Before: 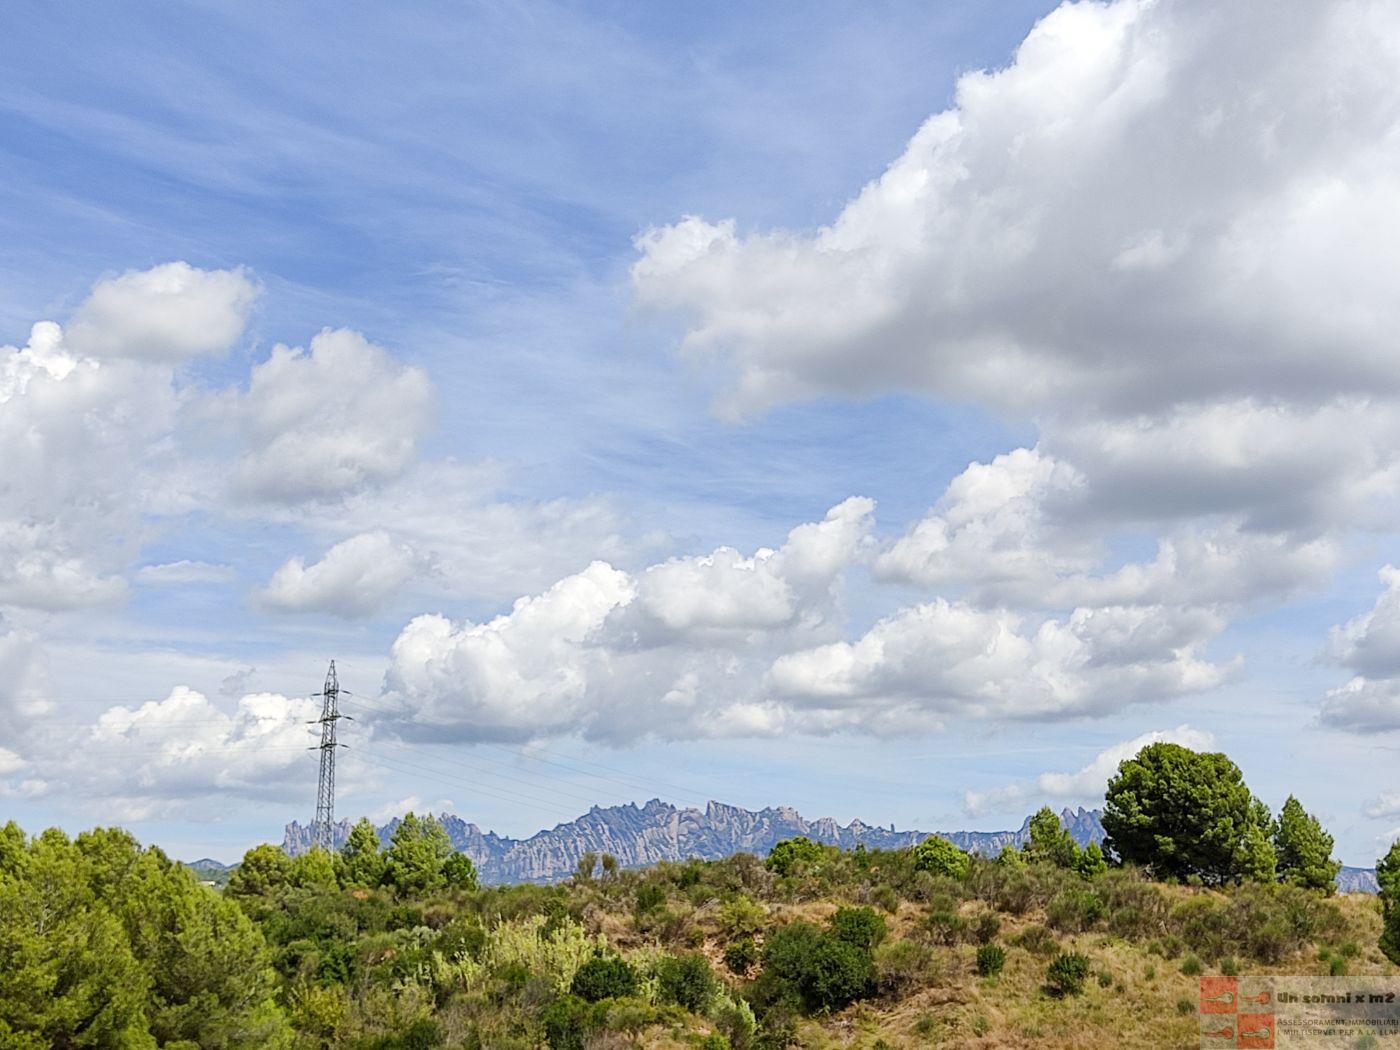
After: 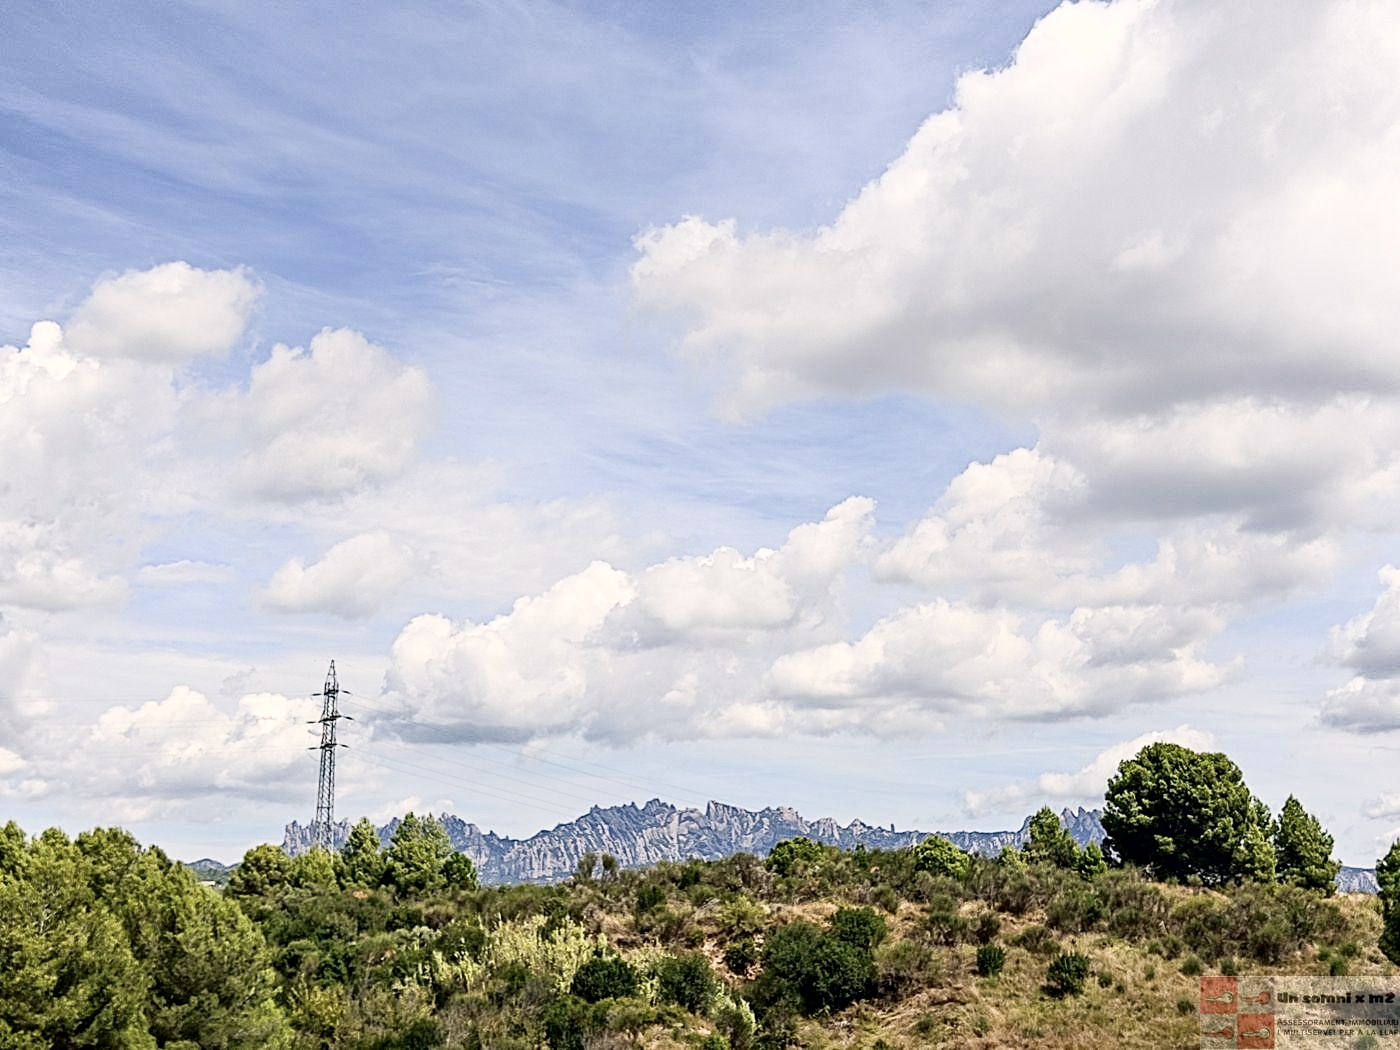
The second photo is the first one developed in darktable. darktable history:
contrast equalizer: y [[0.51, 0.537, 0.559, 0.574, 0.599, 0.618], [0.5 ×6], [0.5 ×6], [0 ×6], [0 ×6]]
color correction: highlights a* 2.75, highlights b* 5, shadows a* -2.04, shadows b* -4.84, saturation 0.8
shadows and highlights: shadows -62.32, white point adjustment -5.22, highlights 61.59
